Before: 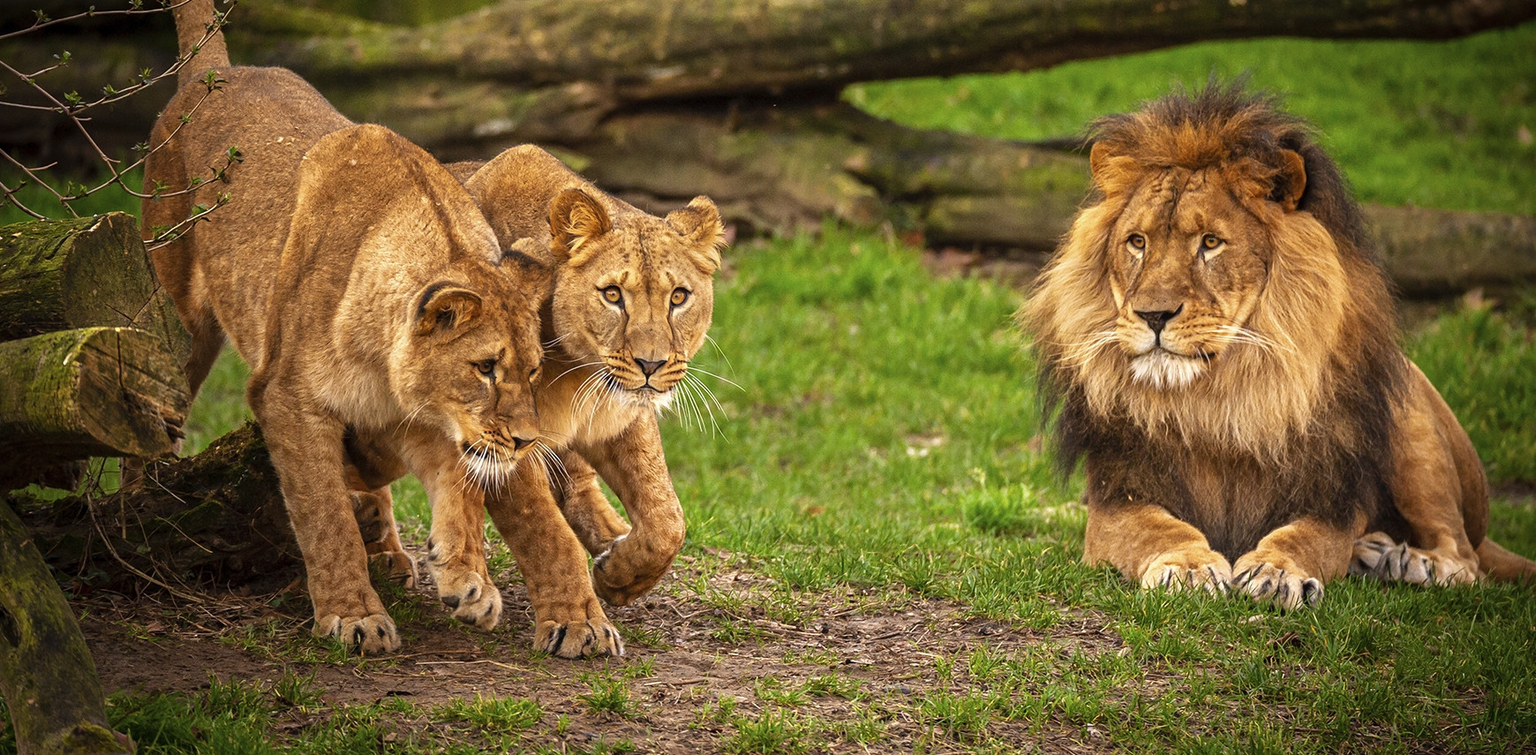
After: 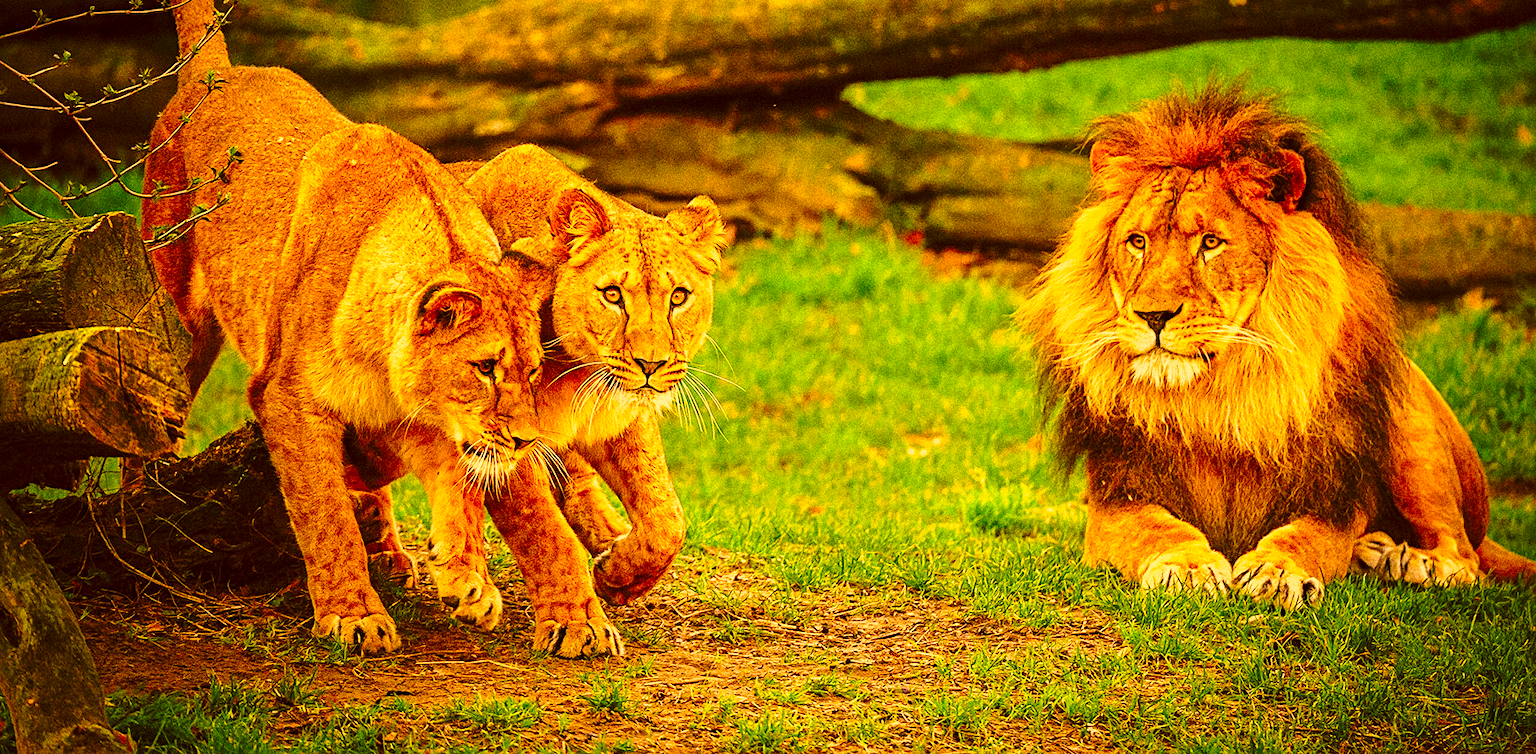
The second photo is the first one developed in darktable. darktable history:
rotate and perspective: automatic cropping off
color correction: highlights a* 10.44, highlights b* 30.04, shadows a* 2.73, shadows b* 17.51, saturation 1.72
base curve: curves: ch0 [(0, 0) (0.028, 0.03) (0.121, 0.232) (0.46, 0.748) (0.859, 0.968) (1, 1)], preserve colors none
sharpen: radius 2.167, amount 0.381, threshold 0
grain: coarseness 14.49 ISO, strength 48.04%, mid-tones bias 35%
